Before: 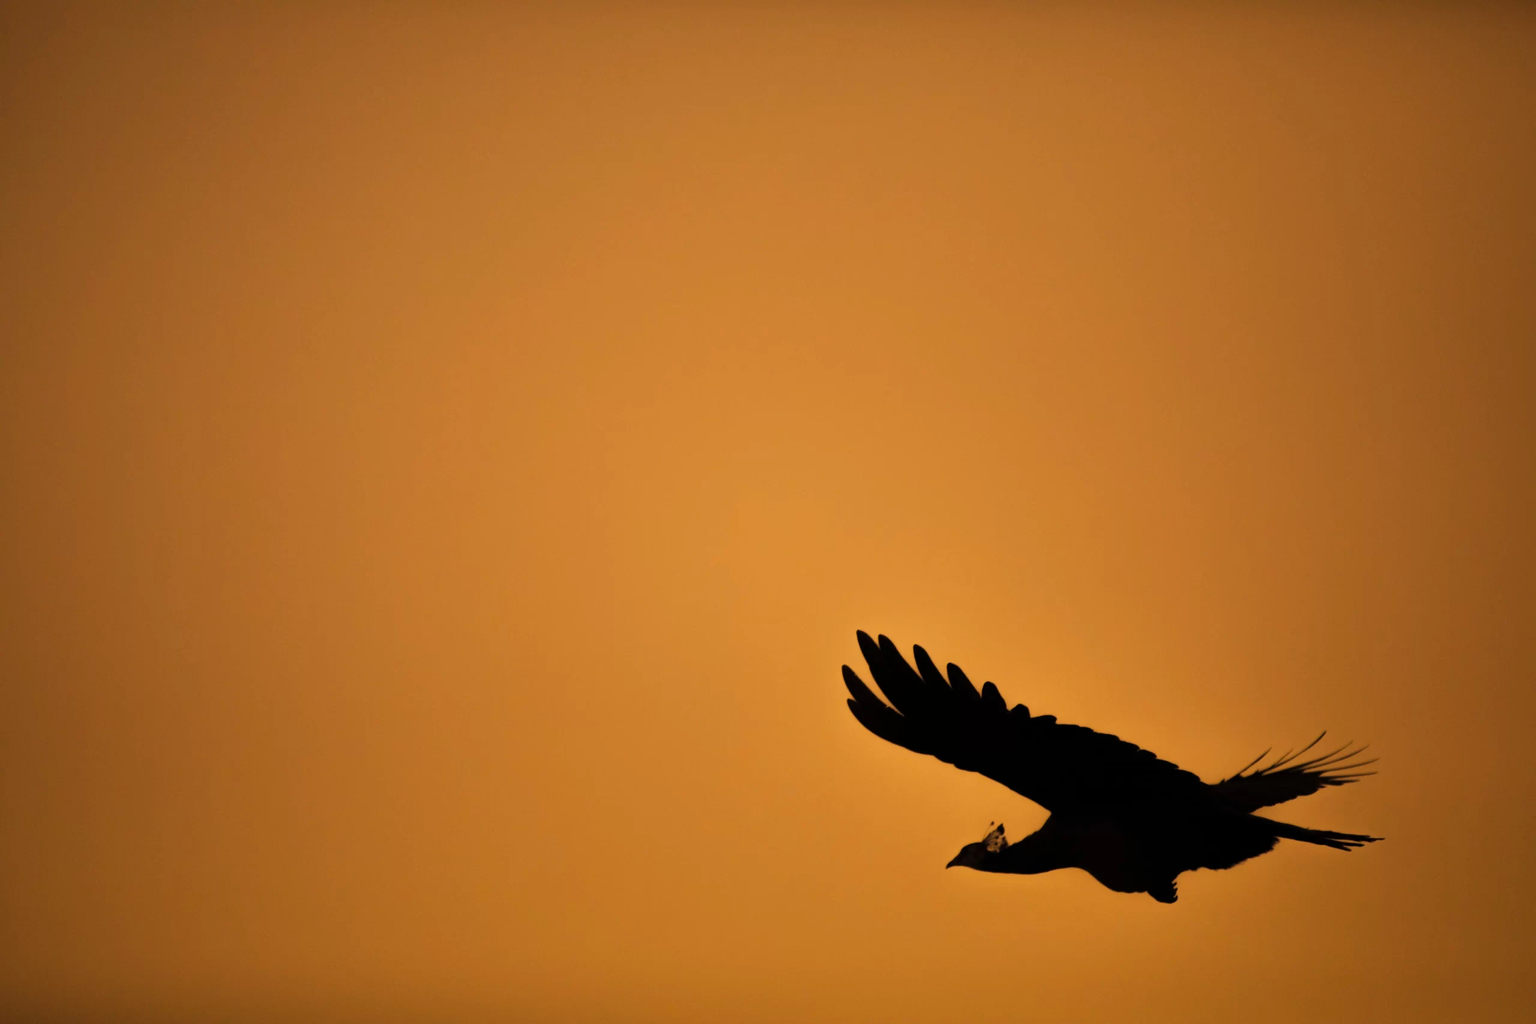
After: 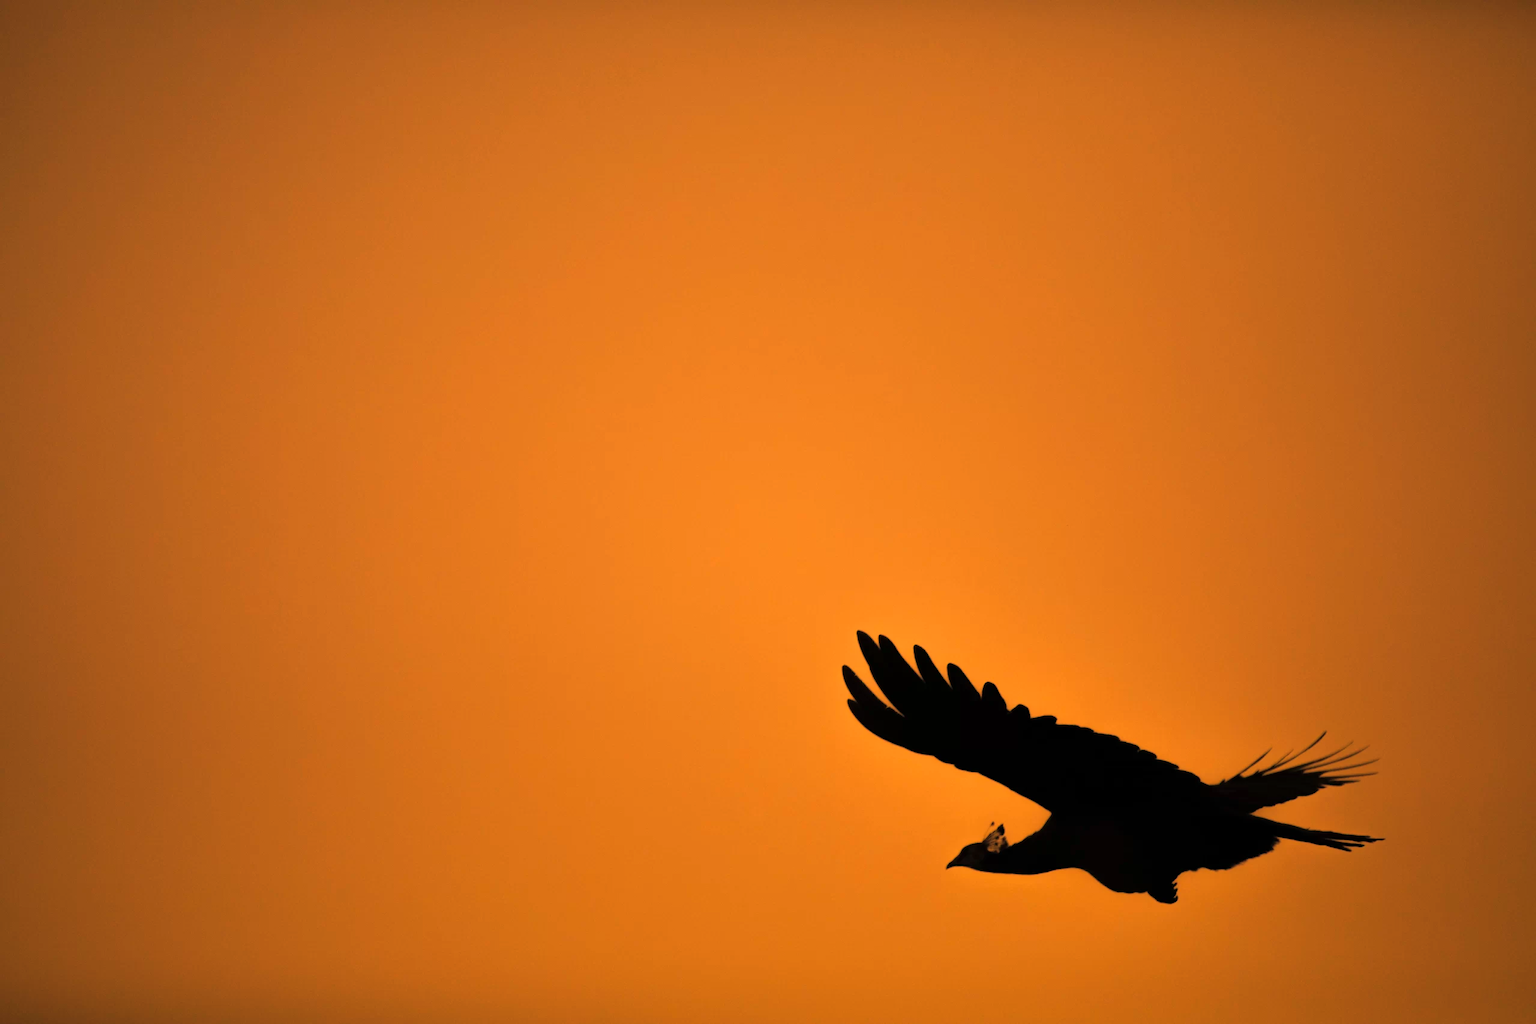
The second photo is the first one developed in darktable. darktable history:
white balance: red 1.123, blue 0.83
color balance rgb: shadows lift › chroma 5.41%, shadows lift › hue 240°, highlights gain › chroma 3.74%, highlights gain › hue 60°, saturation formula JzAzBz (2021)
